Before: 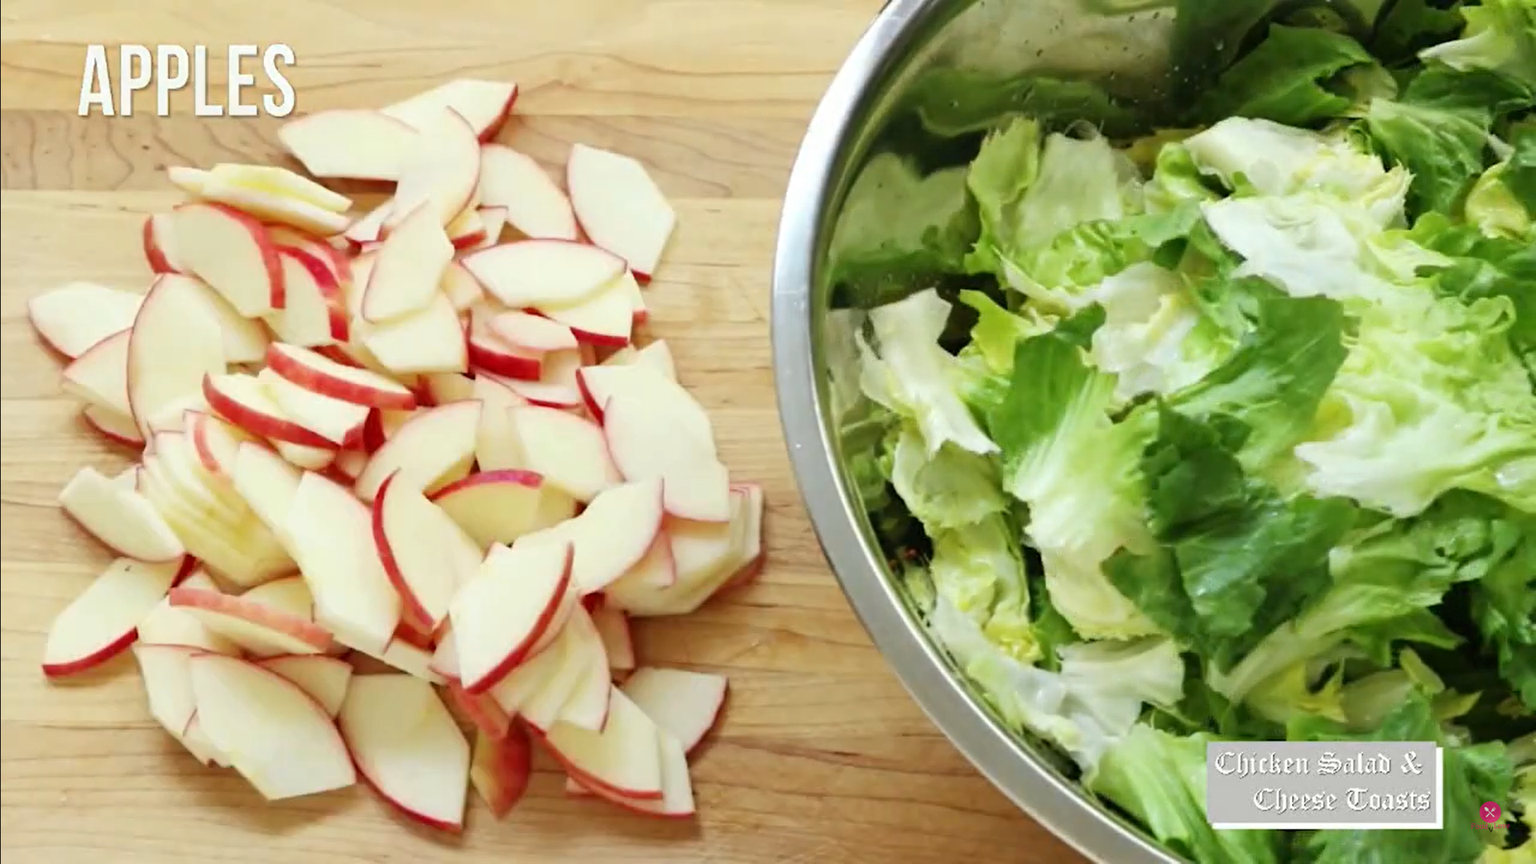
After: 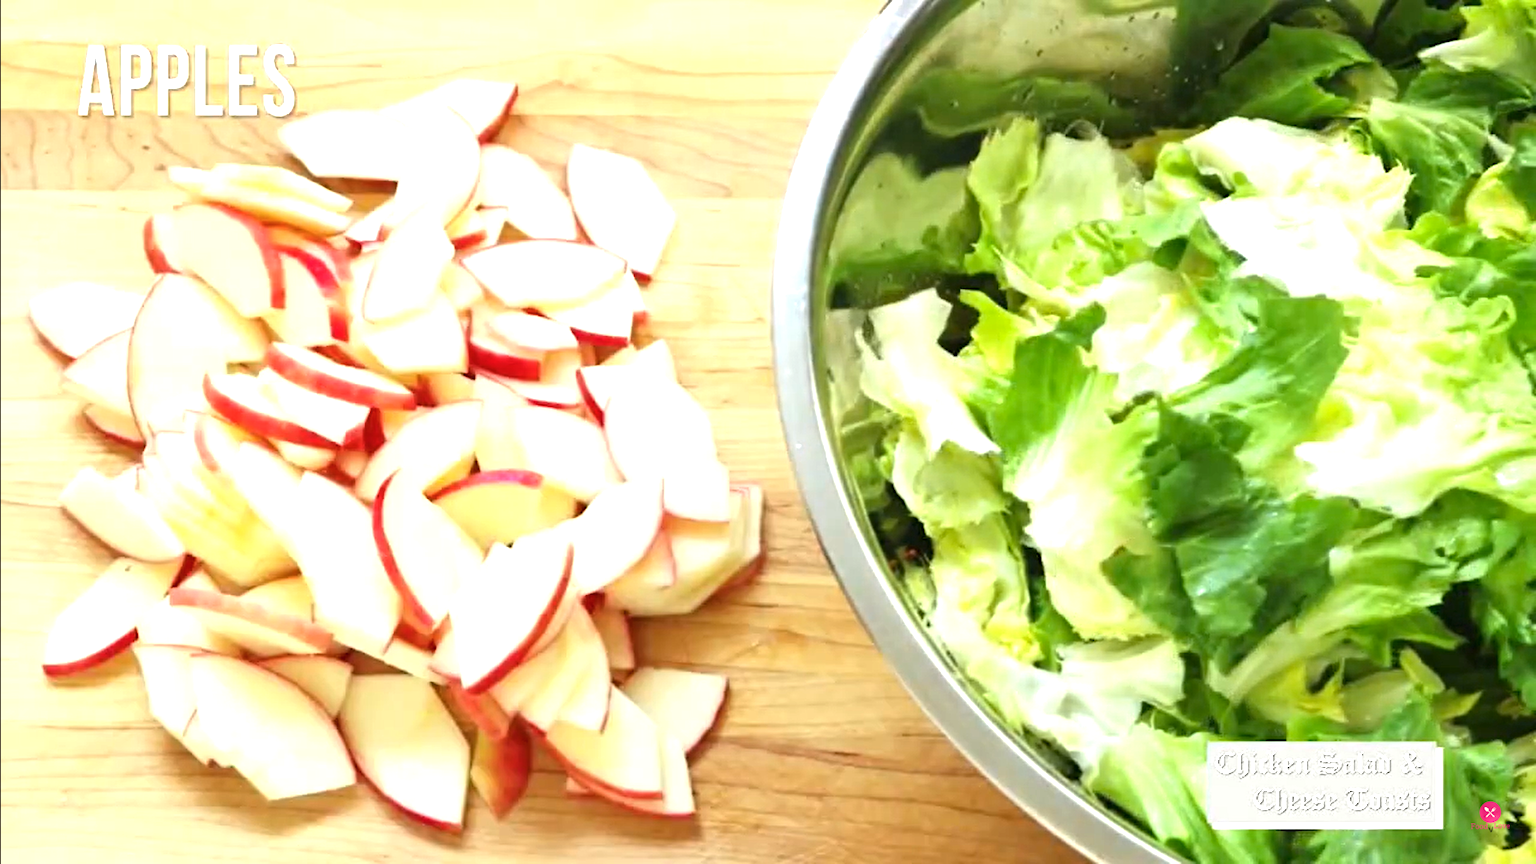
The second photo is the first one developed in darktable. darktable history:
exposure: black level correction 0, exposure 0.9 EV, compensate highlight preservation false
color balance rgb: global vibrance 20%
